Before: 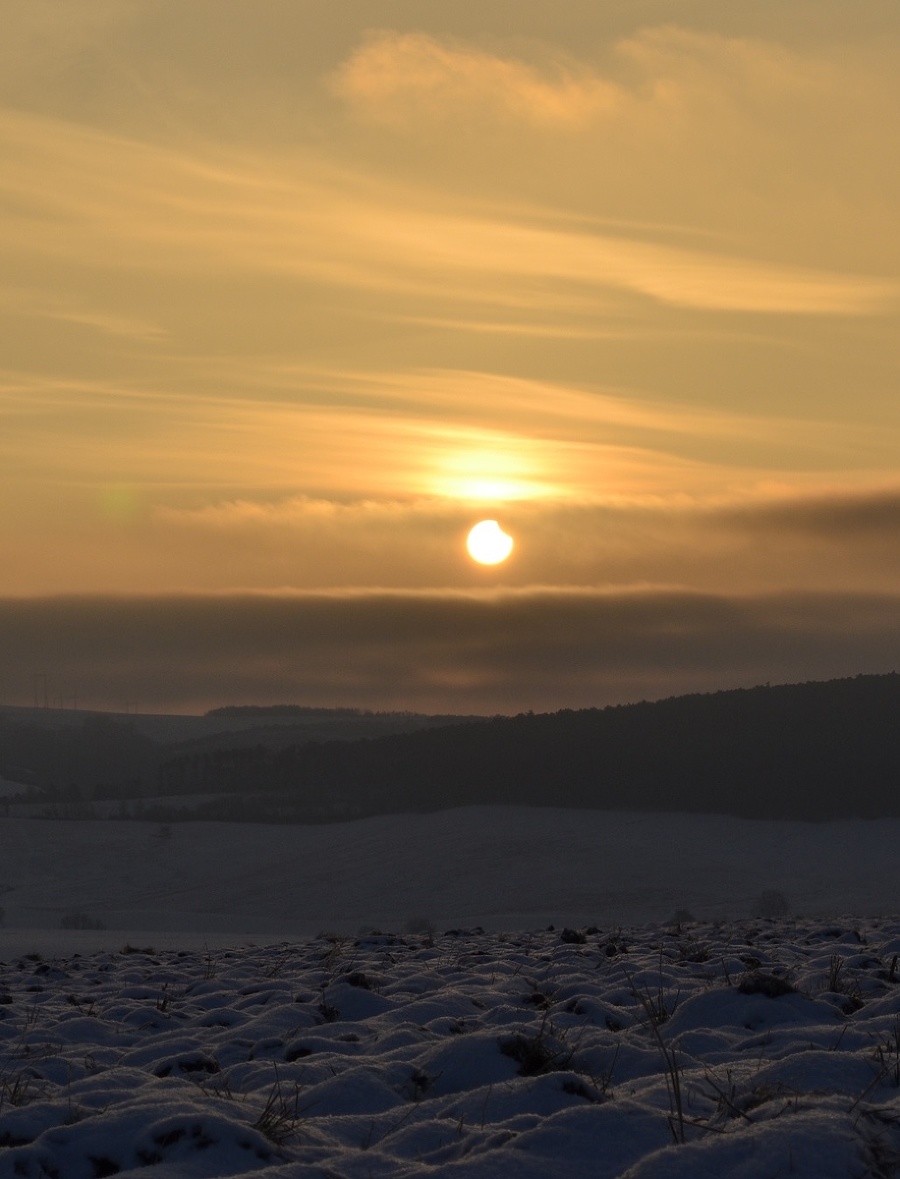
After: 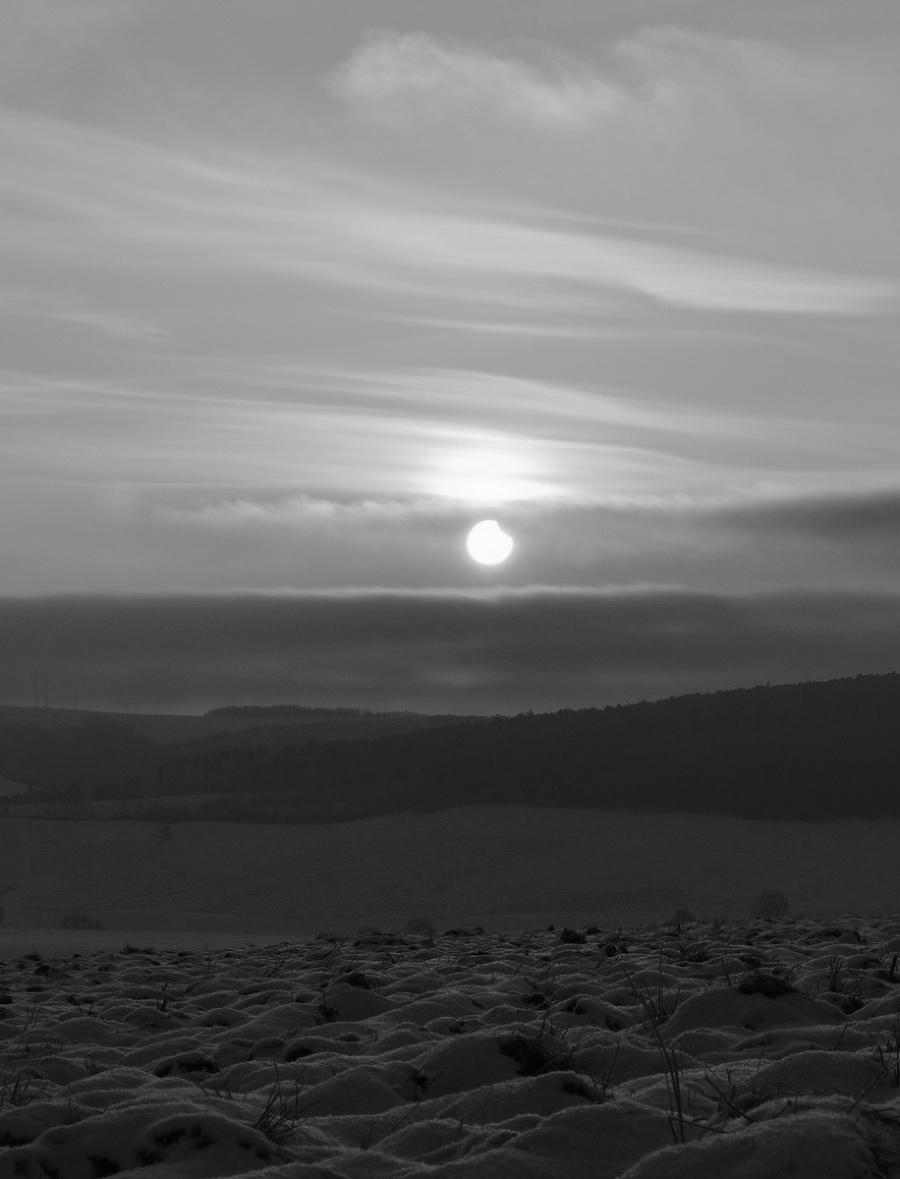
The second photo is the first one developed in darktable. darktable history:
color correction: highlights a* 9.03, highlights b* 8.71, shadows a* 40, shadows b* 40, saturation 0.8
monochrome: on, module defaults
